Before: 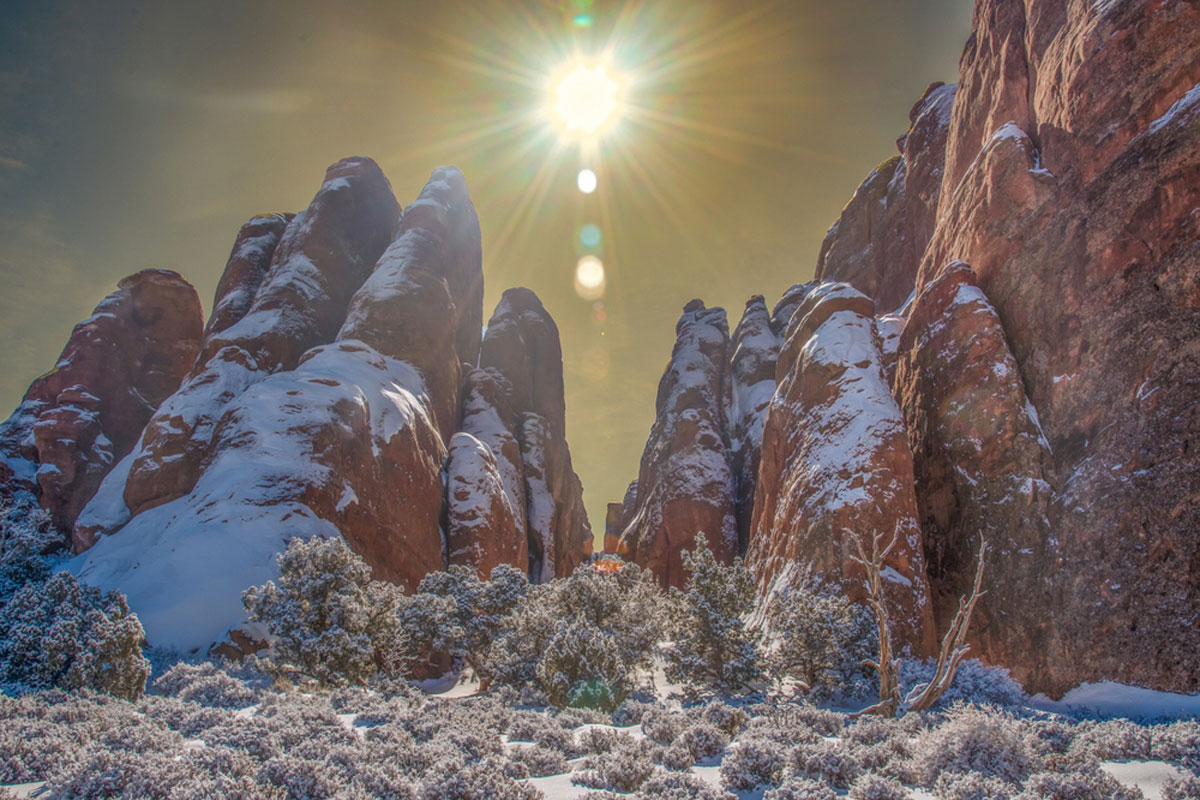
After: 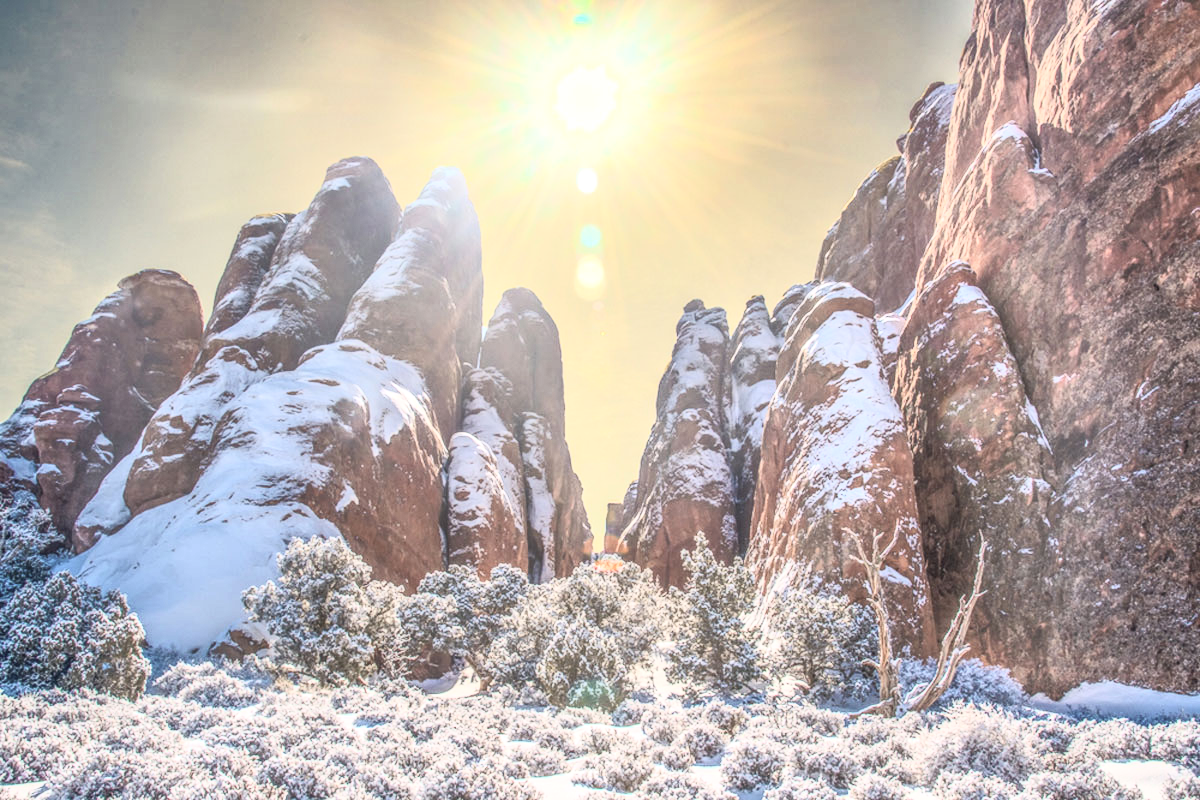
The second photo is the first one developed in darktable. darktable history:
exposure: exposure 0.577 EV, compensate highlight preservation false
contrast brightness saturation: contrast 0.421, brightness 0.556, saturation -0.181
